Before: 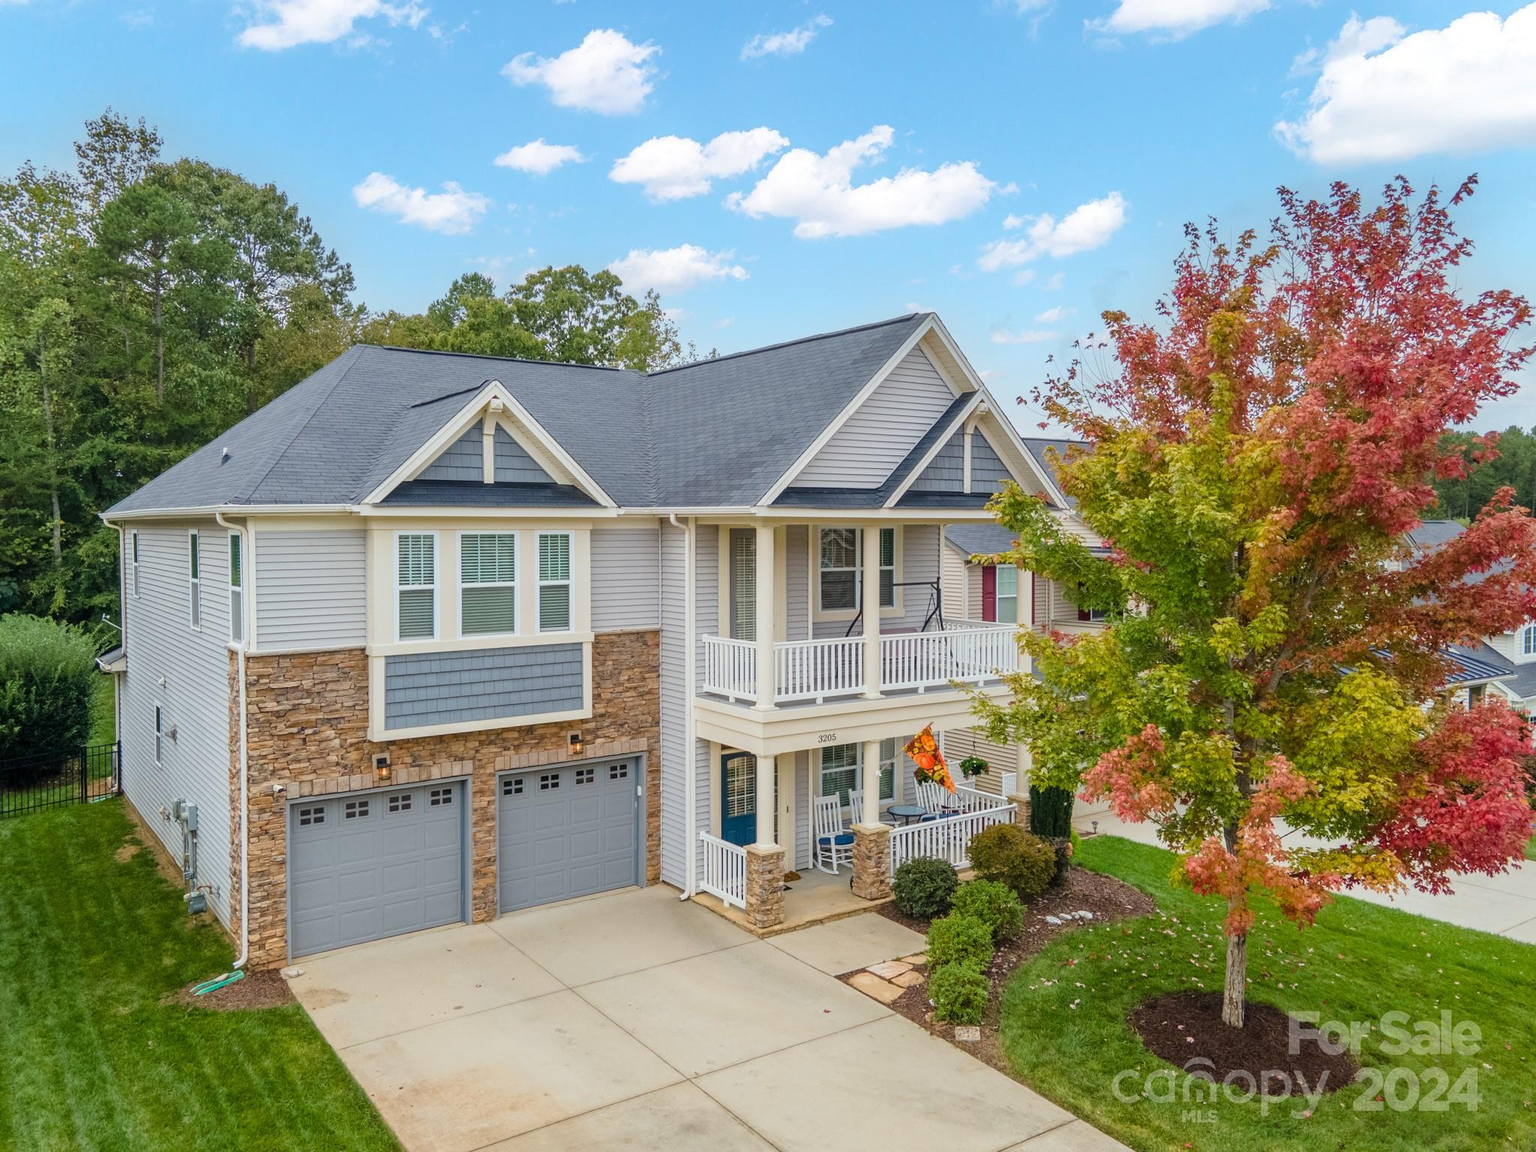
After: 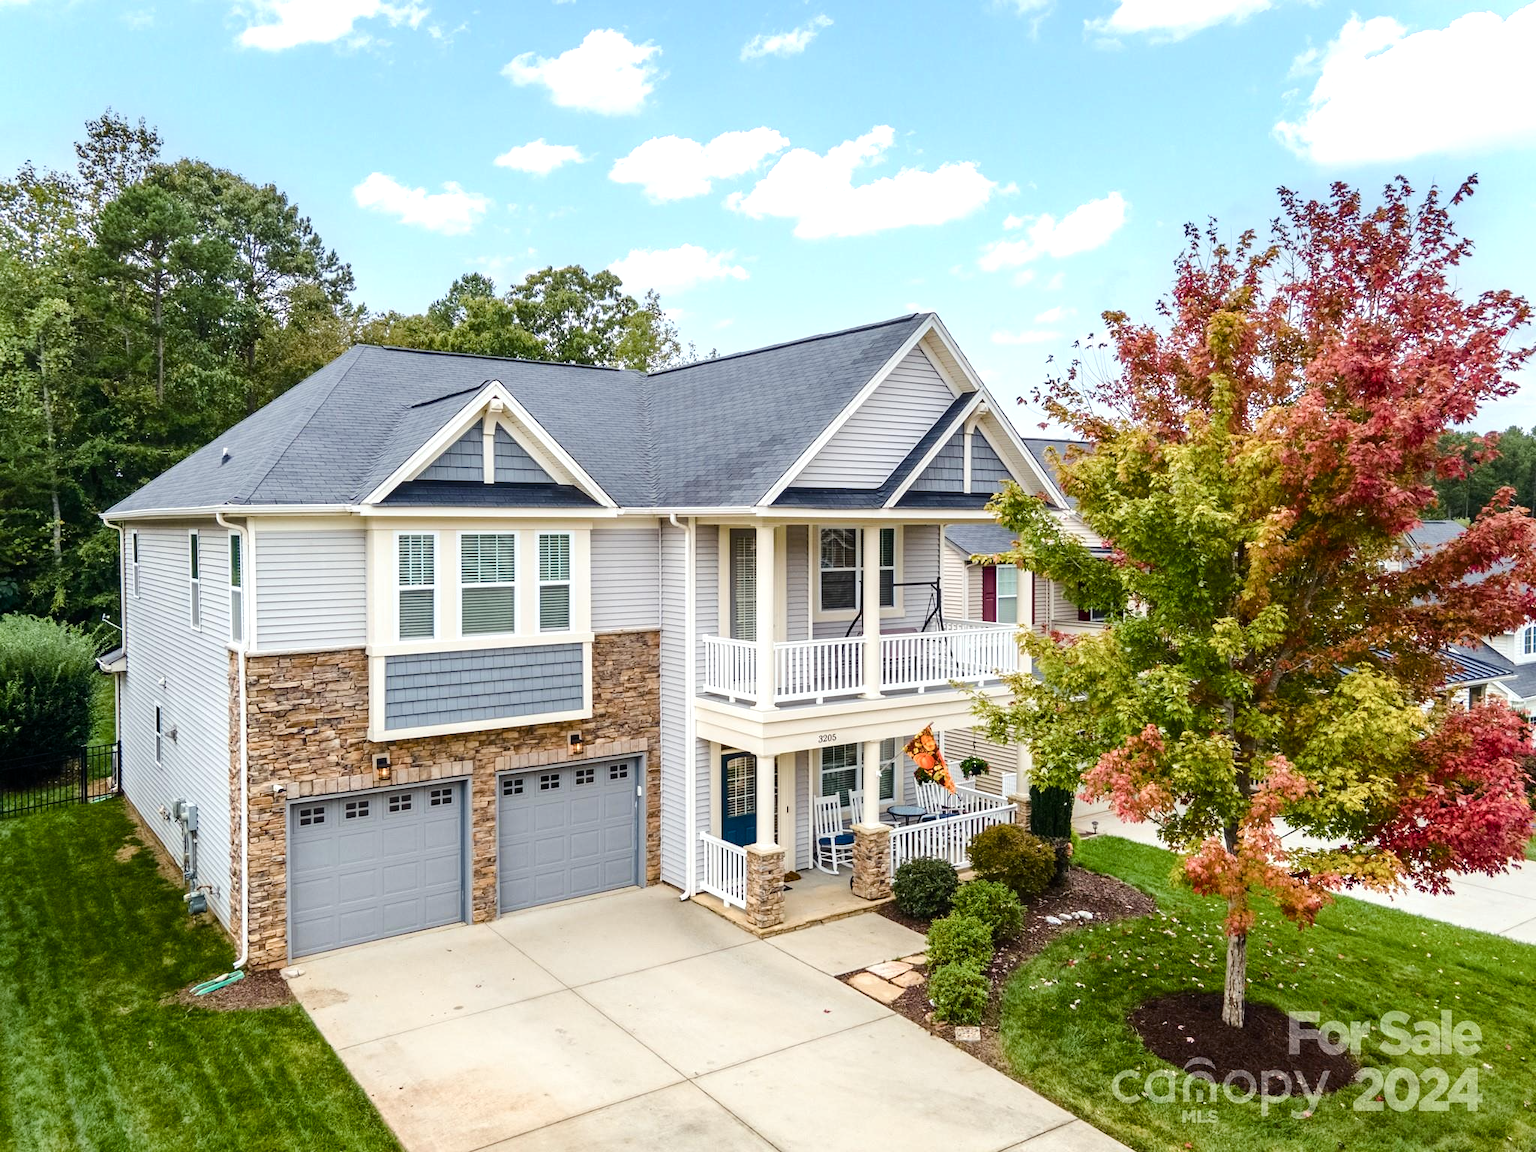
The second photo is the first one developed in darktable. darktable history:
color balance rgb: shadows lift › chroma 3.153%, shadows lift › hue 281.5°, perceptual saturation grading › global saturation 24.915%, perceptual saturation grading › highlights -50.033%, perceptual saturation grading › shadows 30.322%, perceptual brilliance grading › highlights 17.711%, perceptual brilliance grading › mid-tones 32.308%, perceptual brilliance grading › shadows -30.819%
contrast brightness saturation: contrast 0.11, saturation -0.15
